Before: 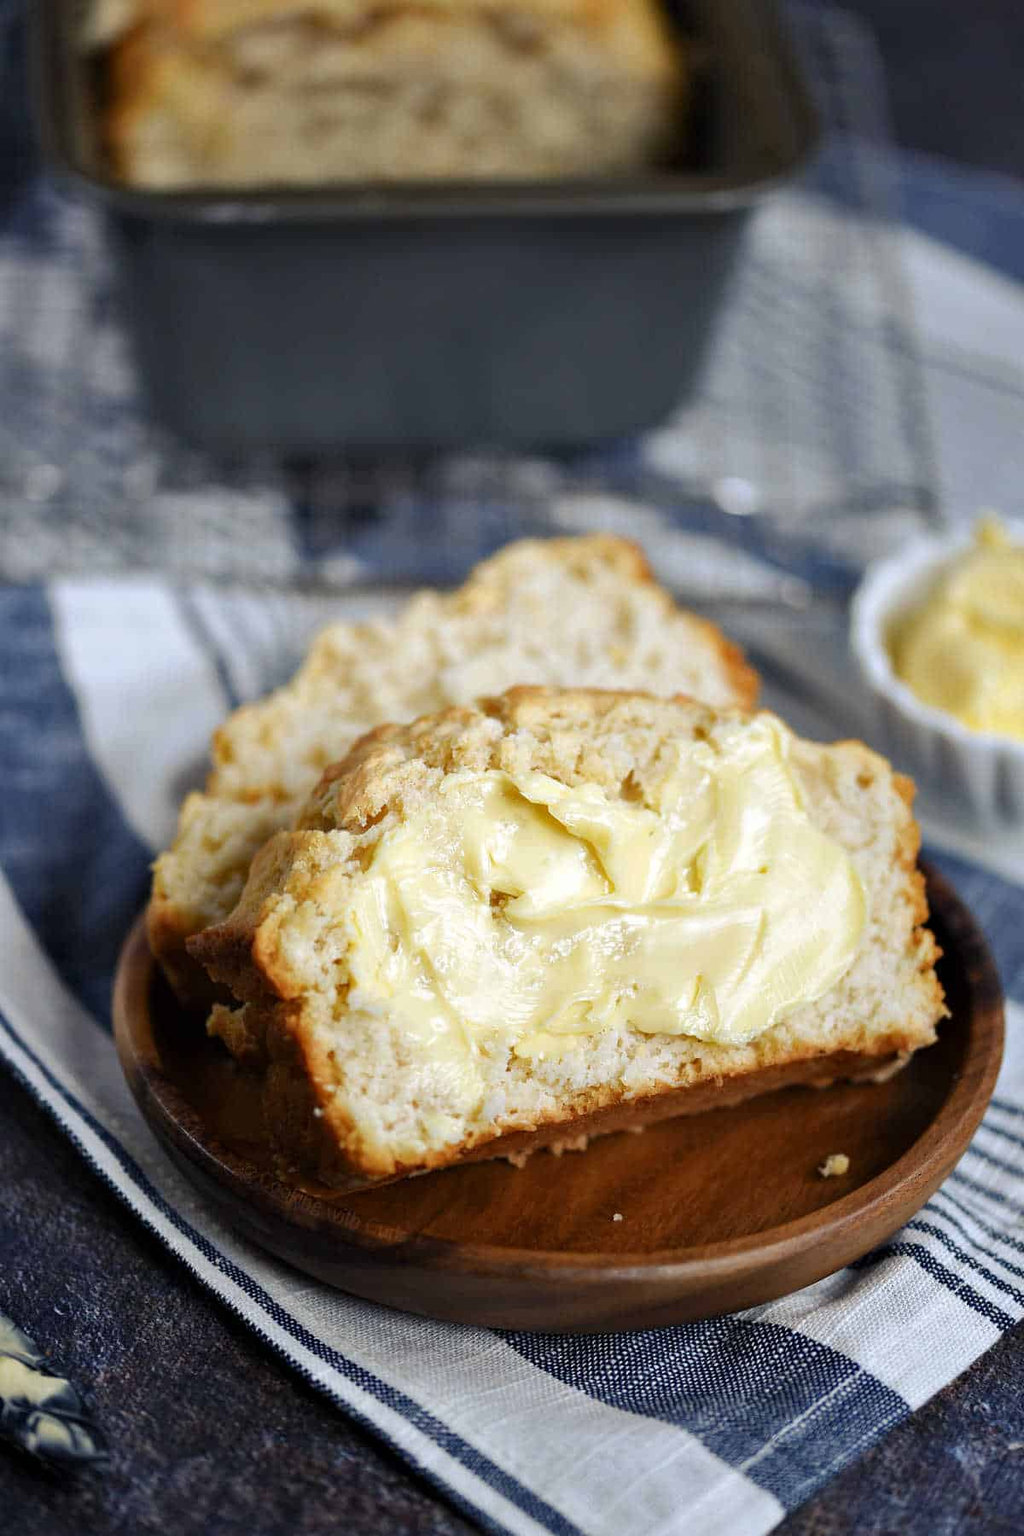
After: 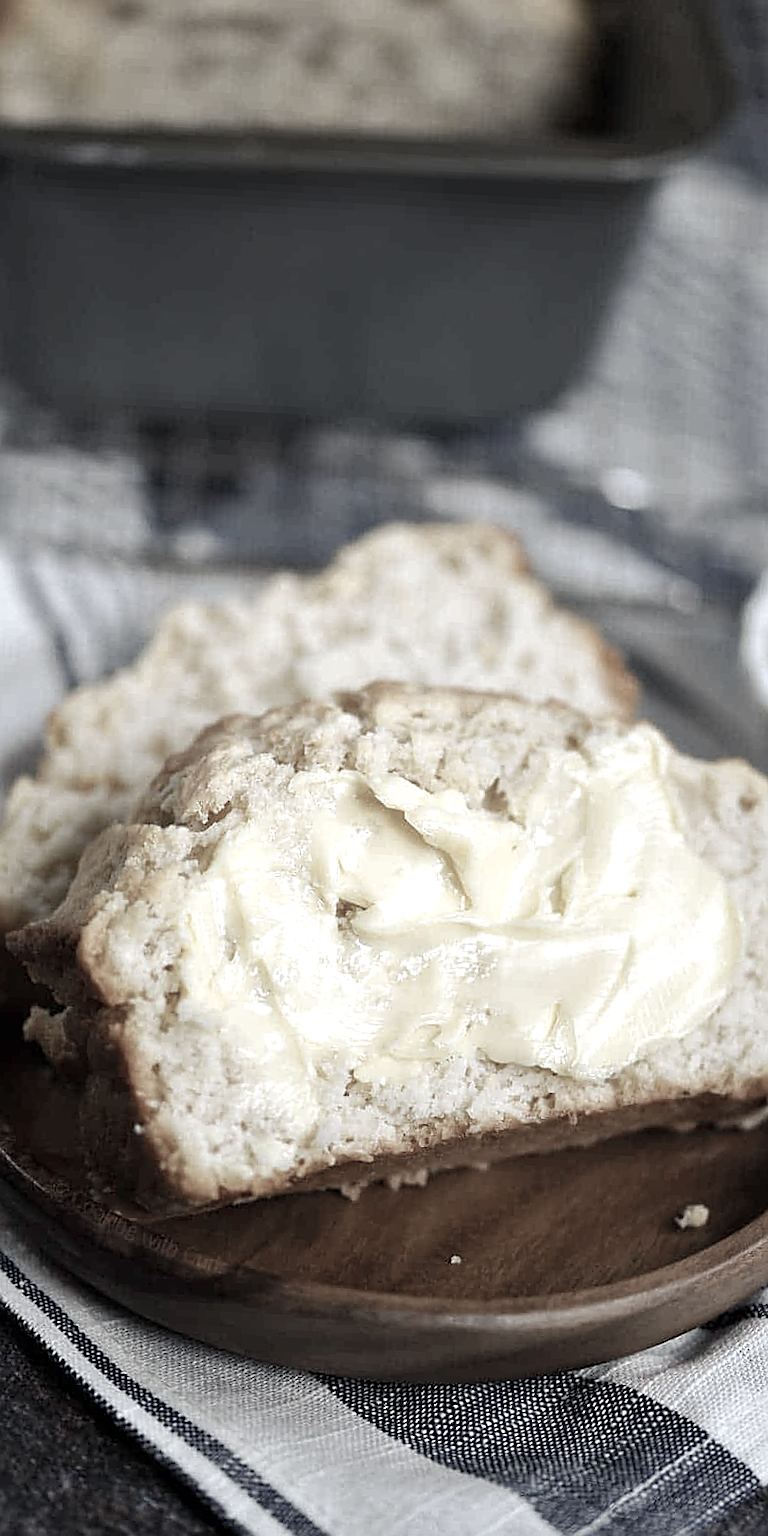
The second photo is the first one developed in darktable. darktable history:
crop and rotate: angle -3.08°, left 14.199%, top 0.021%, right 10.809%, bottom 0.044%
sharpen: on, module defaults
exposure: exposure 0.202 EV, compensate highlight preservation false
color zones: curves: ch1 [(0, 0.34) (0.143, 0.164) (0.286, 0.152) (0.429, 0.176) (0.571, 0.173) (0.714, 0.188) (0.857, 0.199) (1, 0.34)]
